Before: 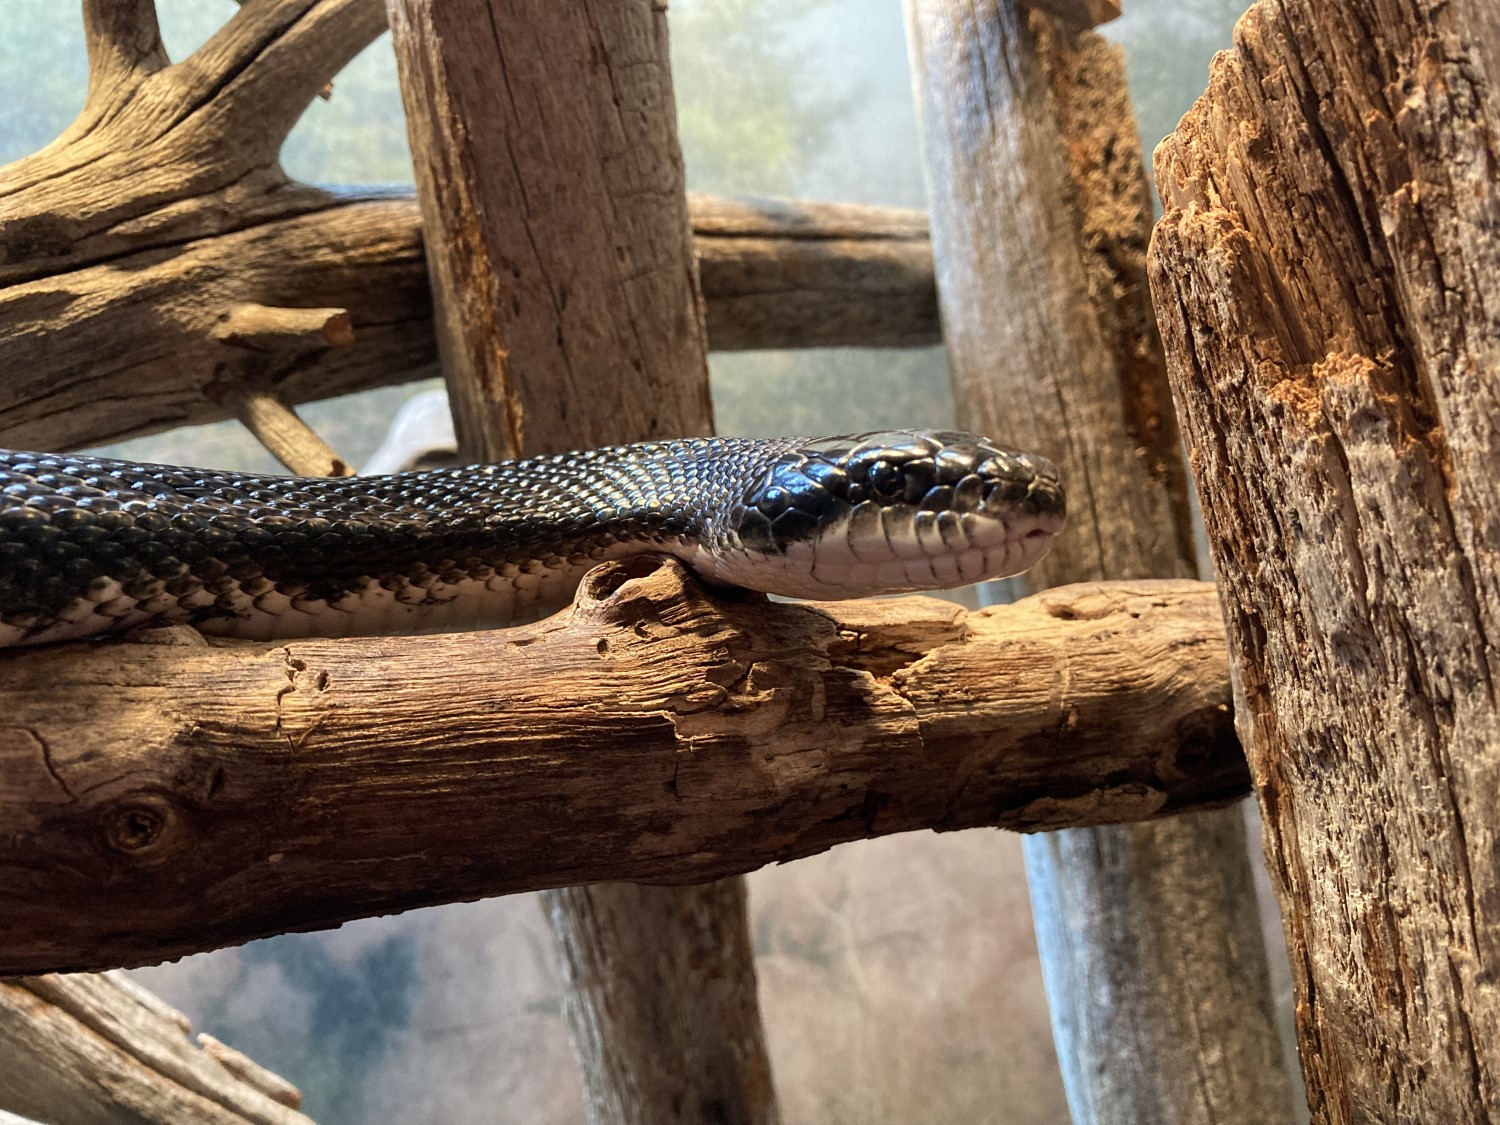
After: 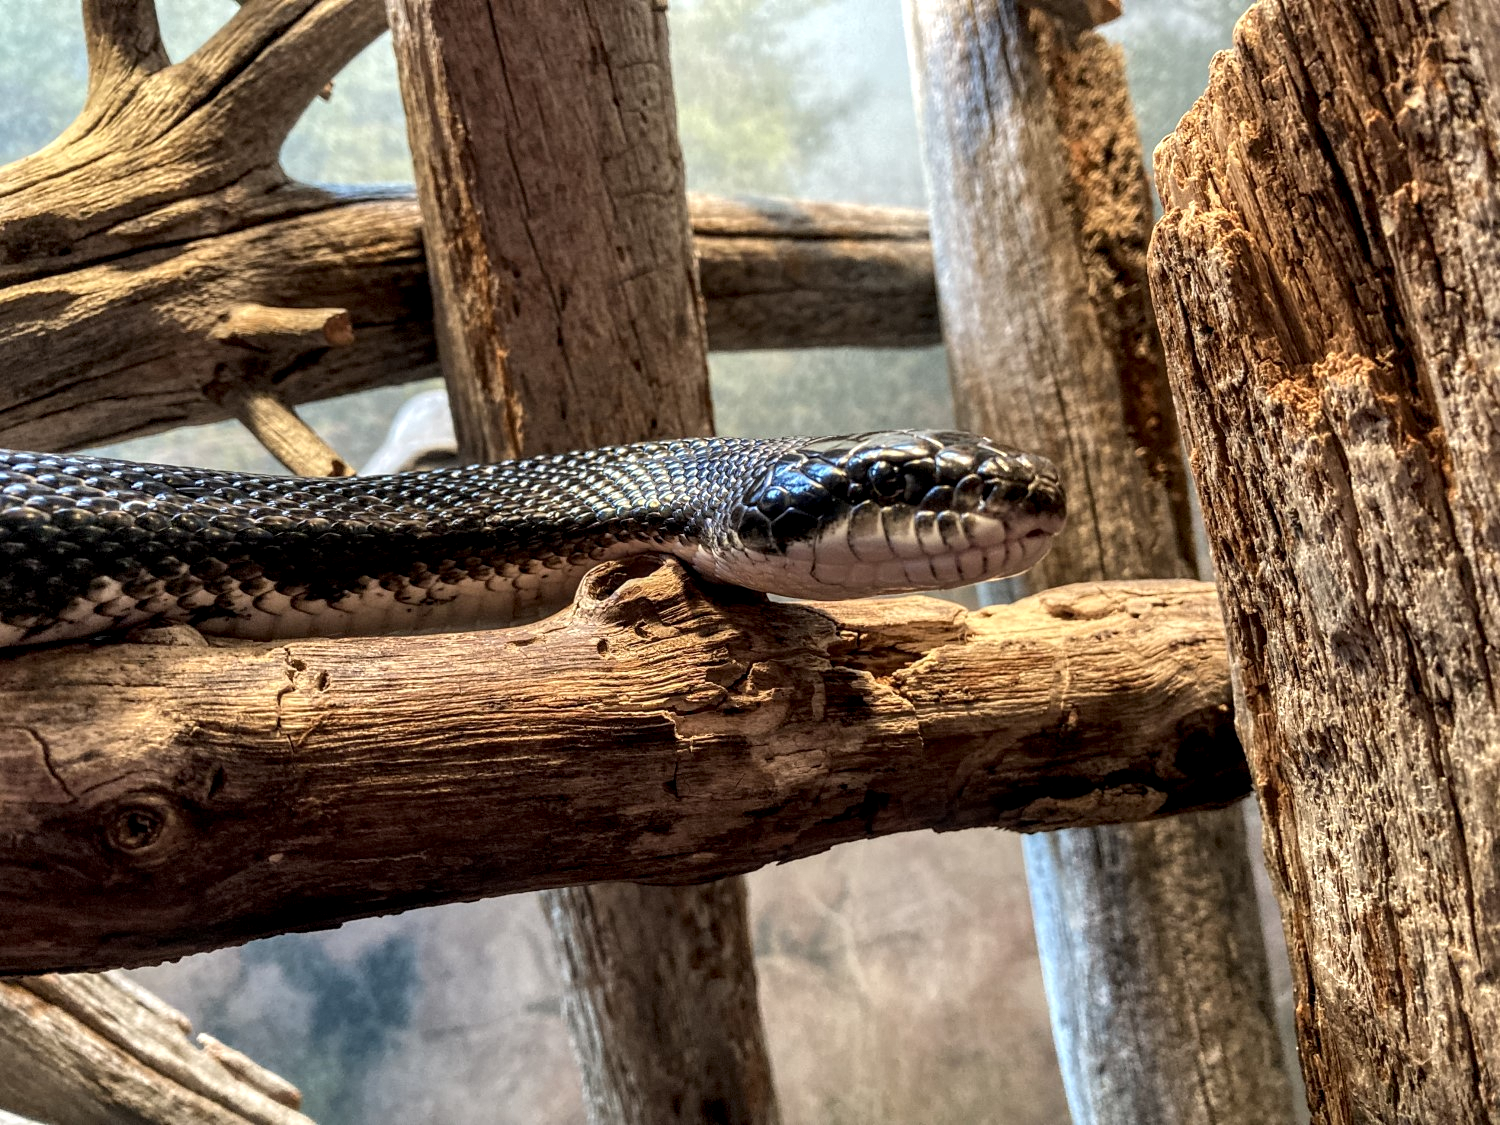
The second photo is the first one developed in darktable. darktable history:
shadows and highlights: shadows 35, highlights -35, soften with gaussian
local contrast: detail 150%
